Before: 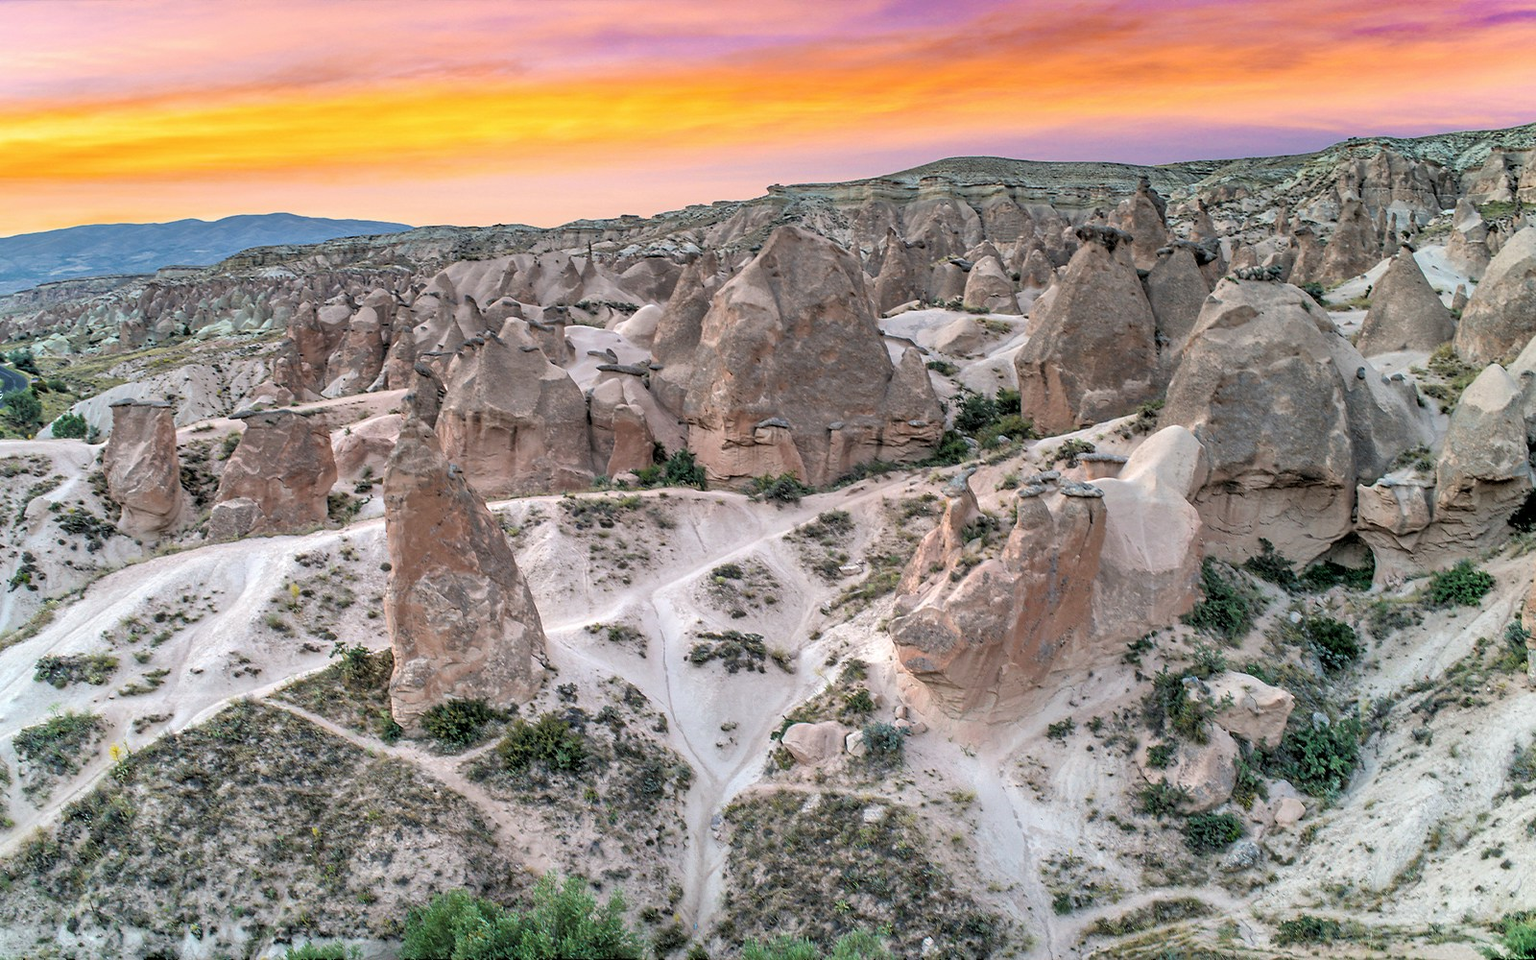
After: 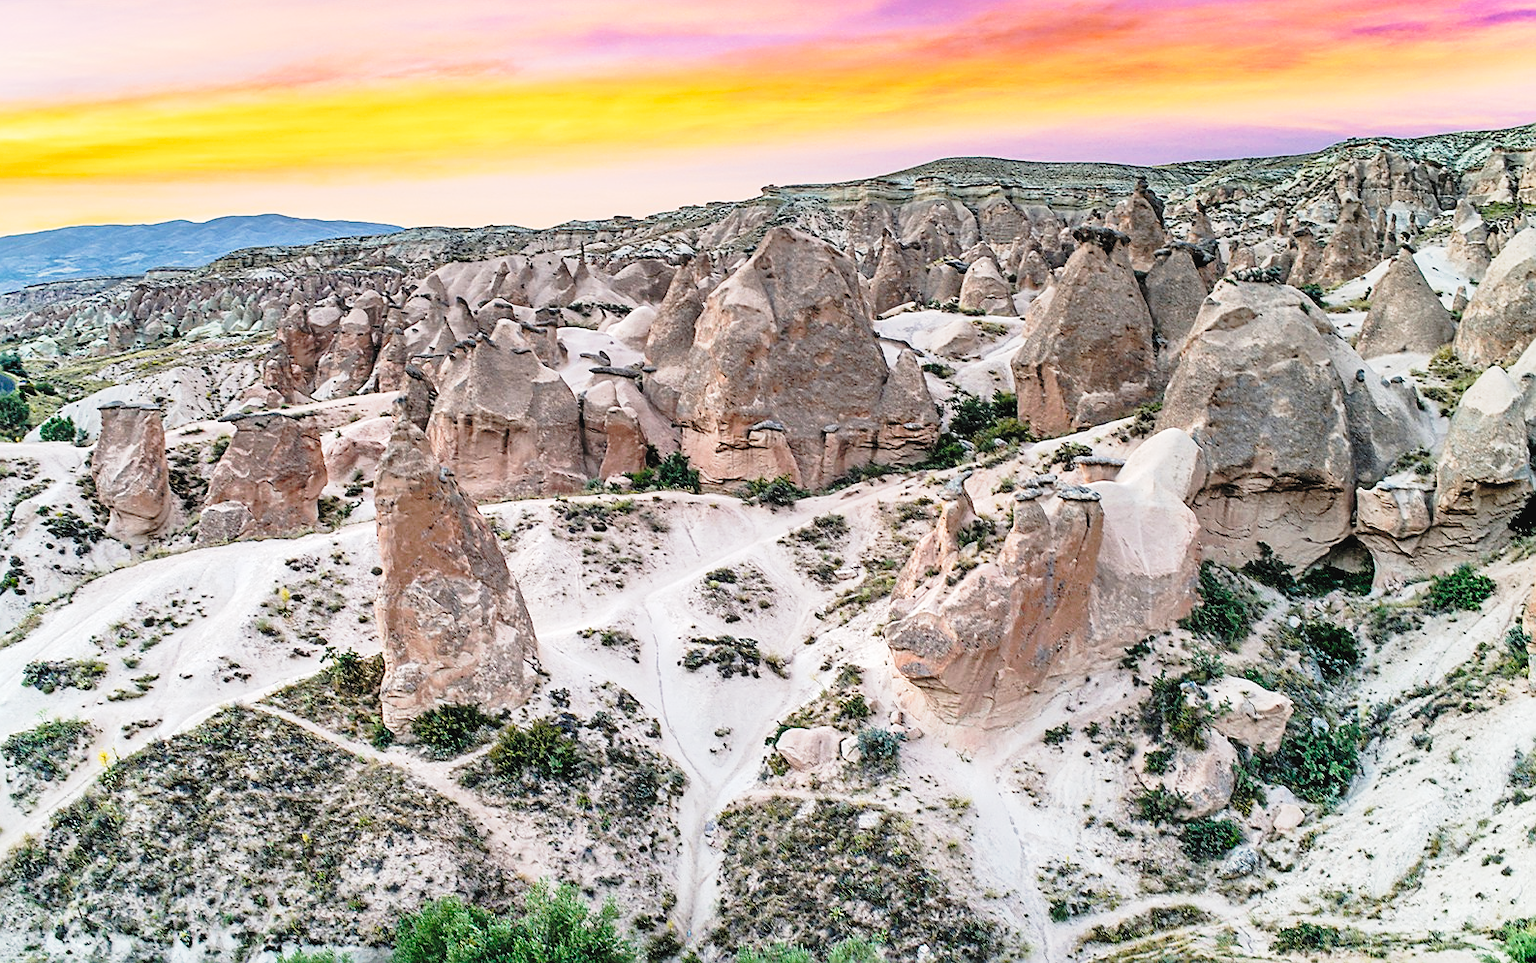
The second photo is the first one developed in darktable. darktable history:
tone curve: curves: ch0 [(0, 0.032) (0.078, 0.052) (0.236, 0.168) (0.43, 0.472) (0.508, 0.566) (0.66, 0.754) (0.79, 0.883) (0.994, 0.974)]; ch1 [(0, 0) (0.161, 0.092) (0.35, 0.33) (0.379, 0.401) (0.456, 0.456) (0.508, 0.501) (0.547, 0.531) (0.573, 0.563) (0.625, 0.602) (0.718, 0.734) (1, 1)]; ch2 [(0, 0) (0.369, 0.427) (0.44, 0.434) (0.502, 0.501) (0.54, 0.537) (0.586, 0.59) (0.621, 0.604) (1, 1)], preserve colors none
crop and rotate: left 0.829%, top 0.163%, bottom 0.324%
sharpen: on, module defaults
exposure: exposure 0.2 EV, compensate highlight preservation false
